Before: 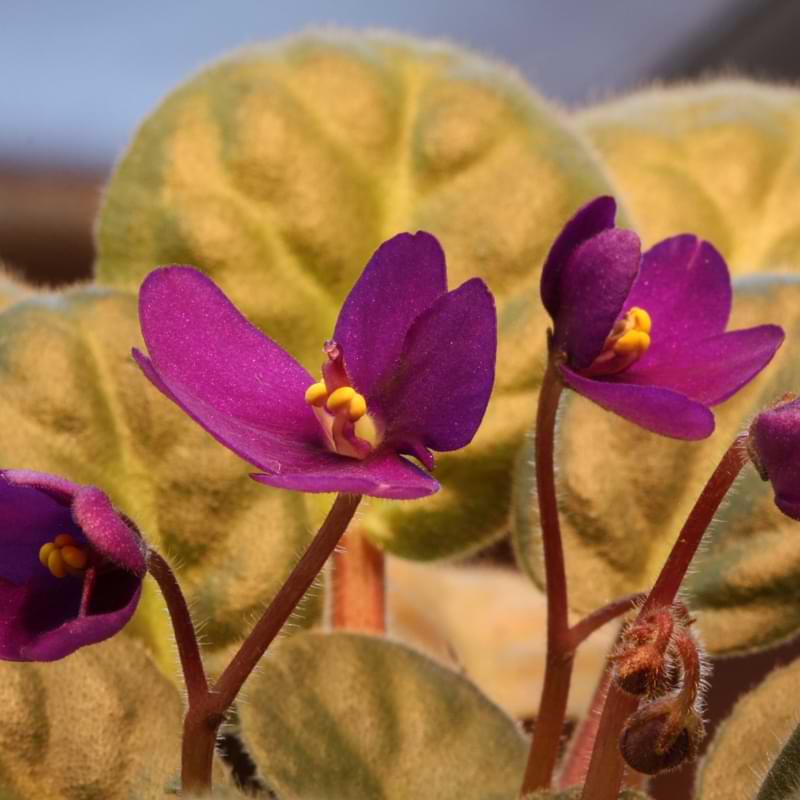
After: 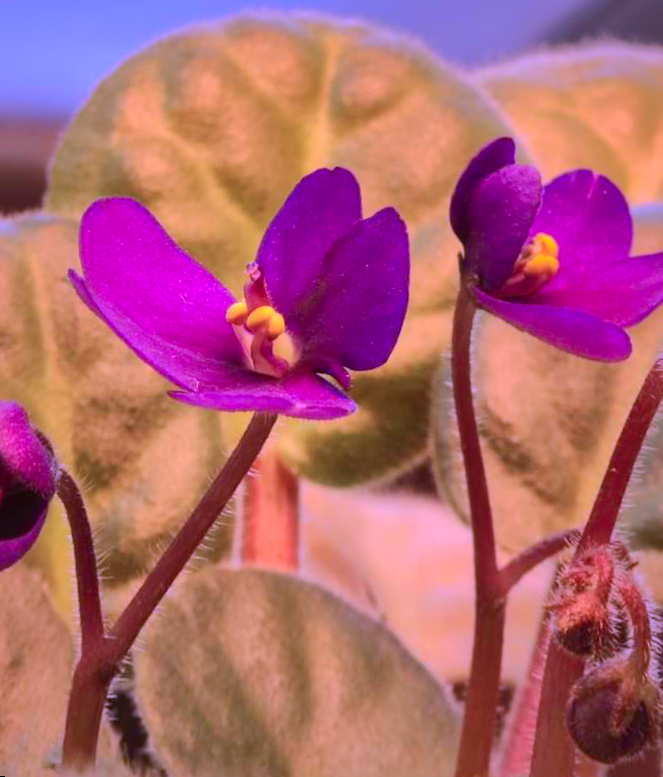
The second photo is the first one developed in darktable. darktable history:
shadows and highlights: shadows 38.43, highlights -74.54
rotate and perspective: rotation 0.72°, lens shift (vertical) -0.352, lens shift (horizontal) -0.051, crop left 0.152, crop right 0.859, crop top 0.019, crop bottom 0.964
contrast brightness saturation: contrast 0.2, brightness 0.15, saturation 0.14
color calibration: output R [1.107, -0.012, -0.003, 0], output B [0, 0, 1.308, 0], illuminant custom, x 0.389, y 0.387, temperature 3838.64 K
white balance: red 0.982, blue 1.018
